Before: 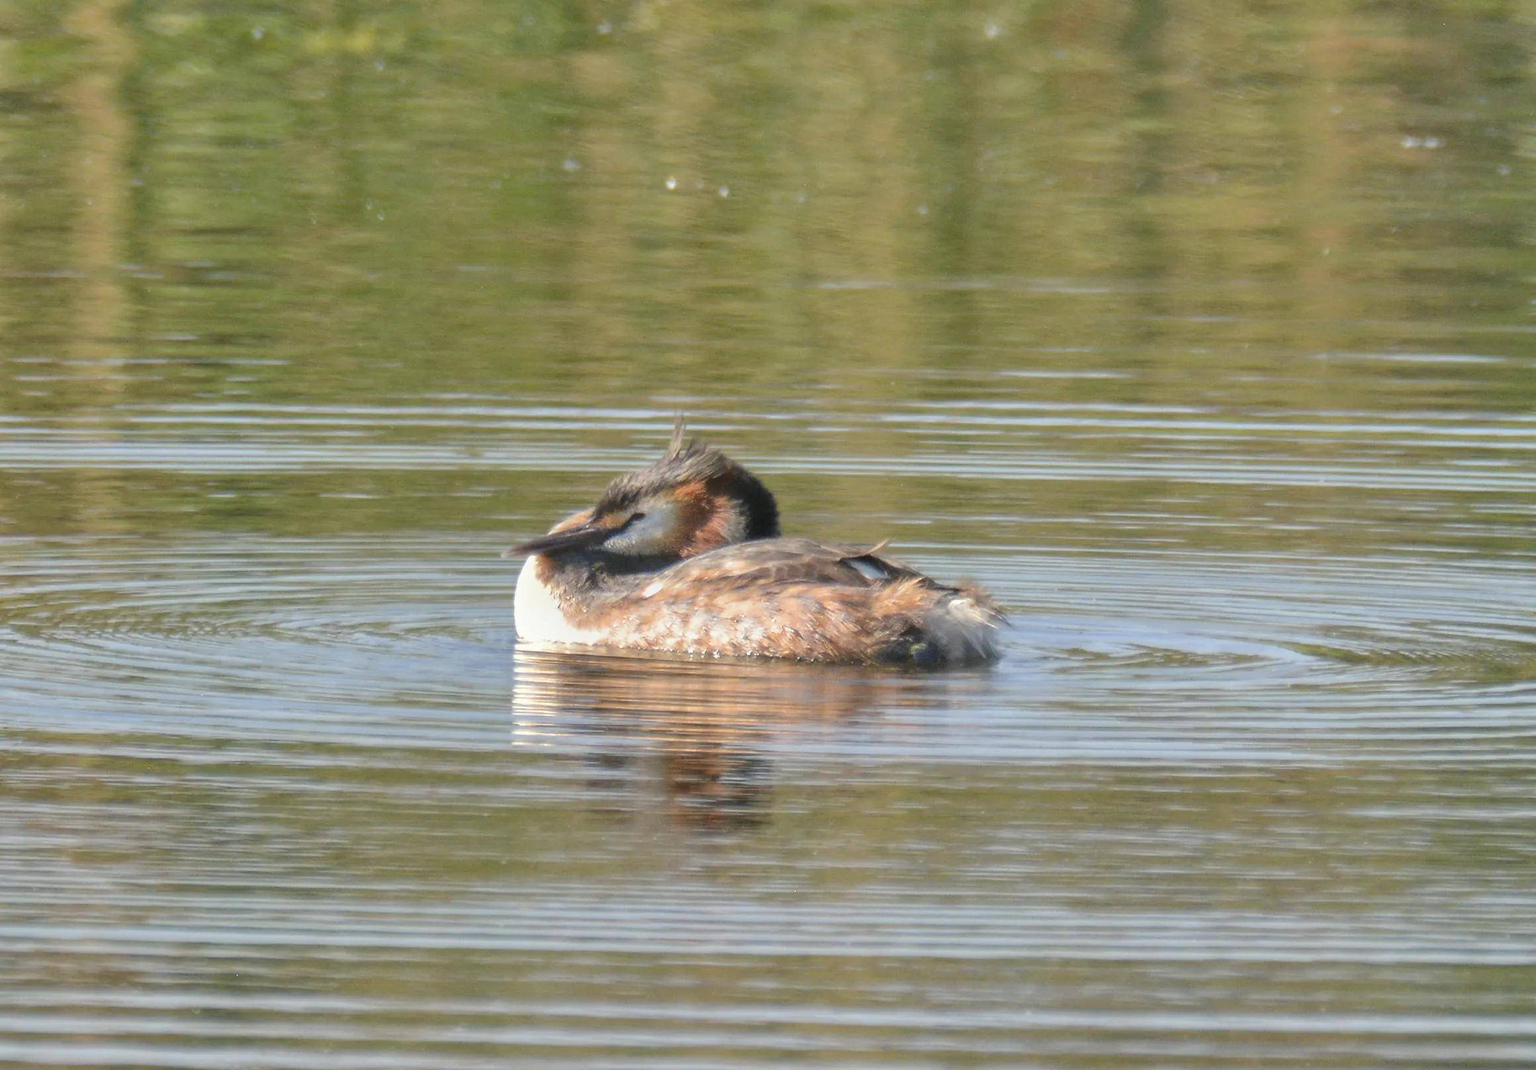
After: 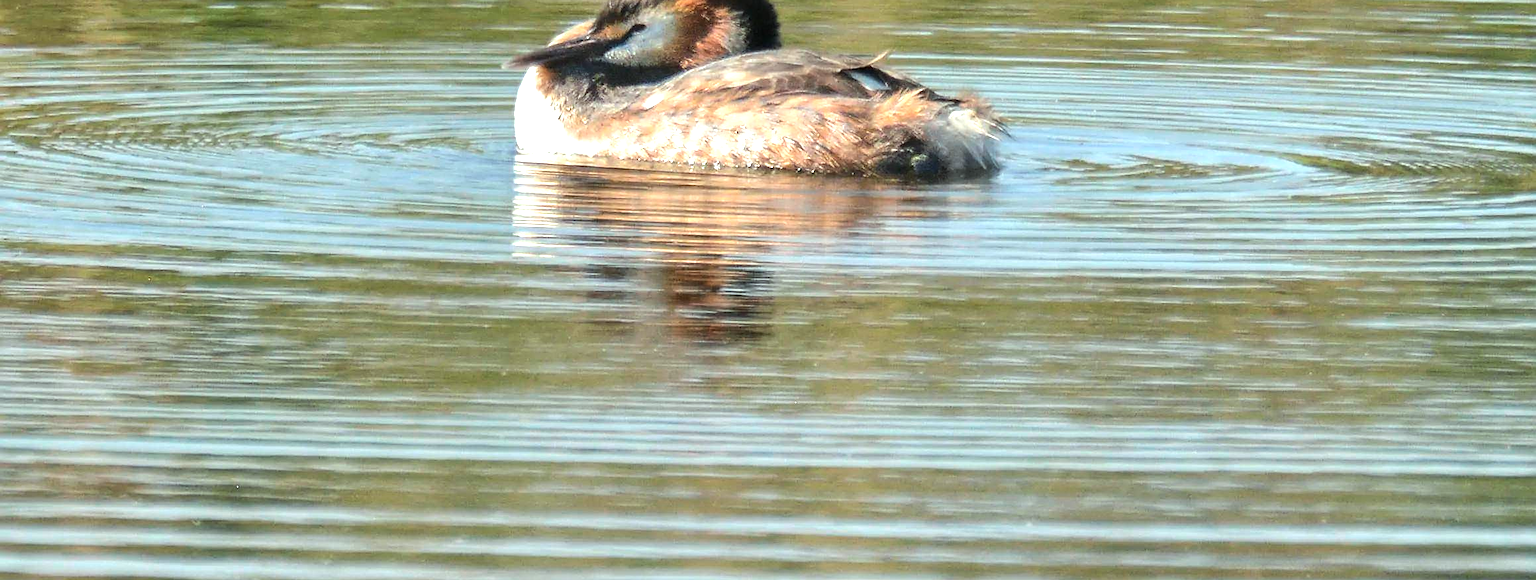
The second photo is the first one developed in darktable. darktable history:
crop and rotate: top 45.752%, right 0.026%
tone equalizer: -8 EV -0.781 EV, -7 EV -0.696 EV, -6 EV -0.597 EV, -5 EV -0.373 EV, -3 EV 0.379 EV, -2 EV 0.6 EV, -1 EV 0.699 EV, +0 EV 0.734 EV, edges refinement/feathering 500, mask exposure compensation -1.57 EV, preserve details no
sharpen: on, module defaults
color correction: highlights a* -6.42, highlights b* 0.537
